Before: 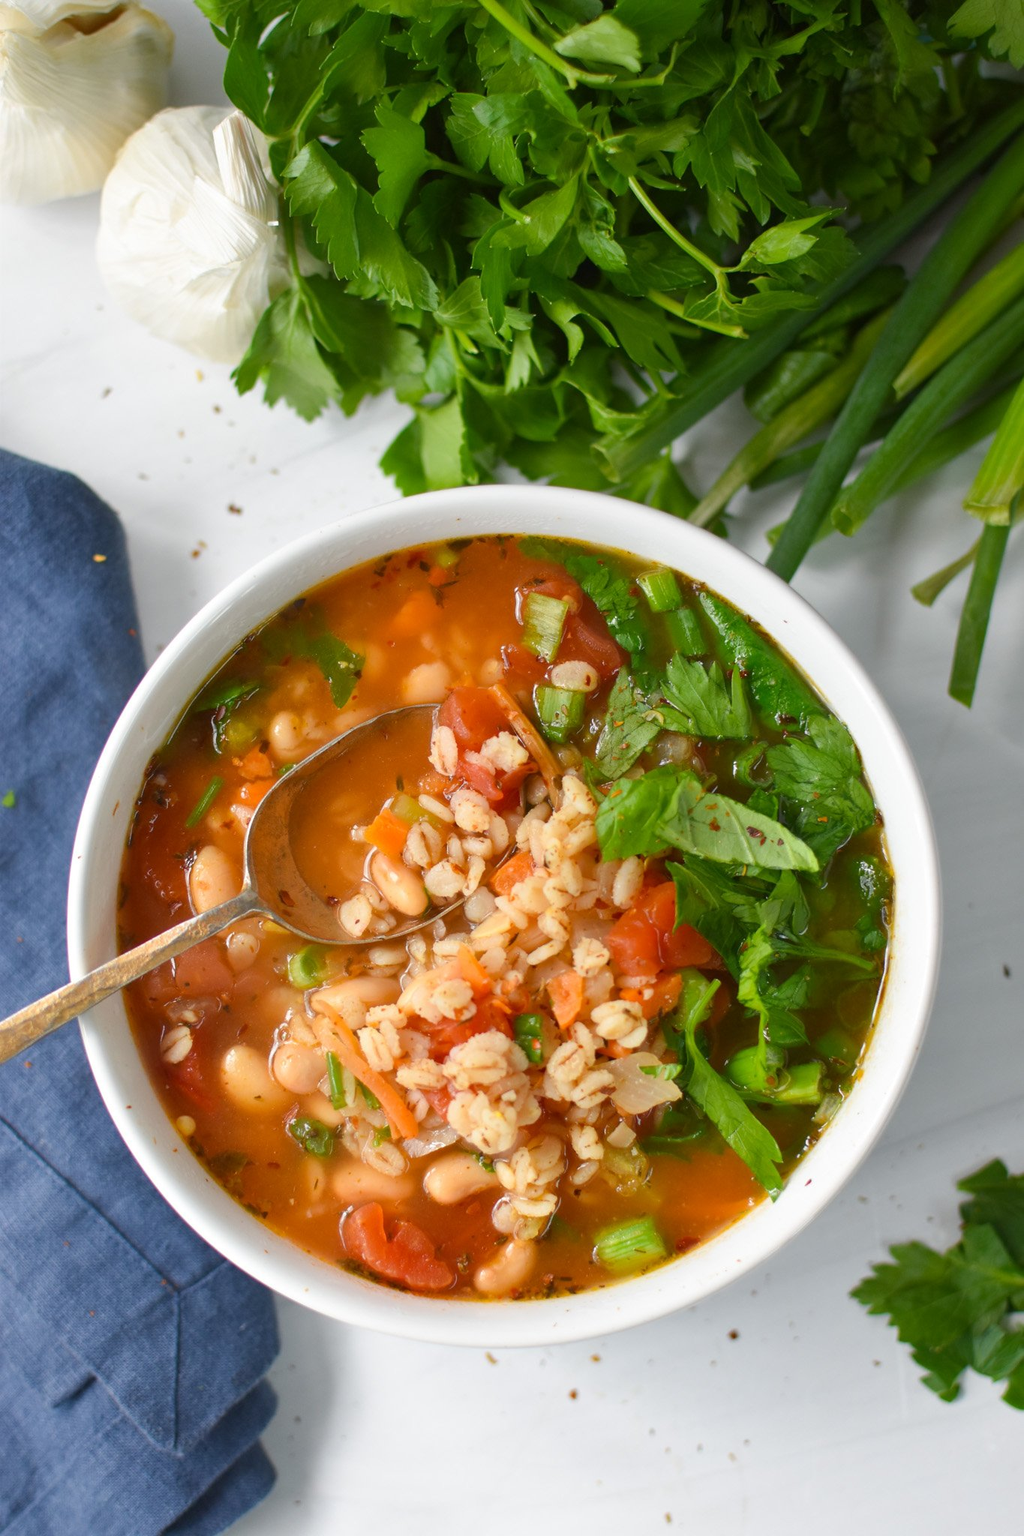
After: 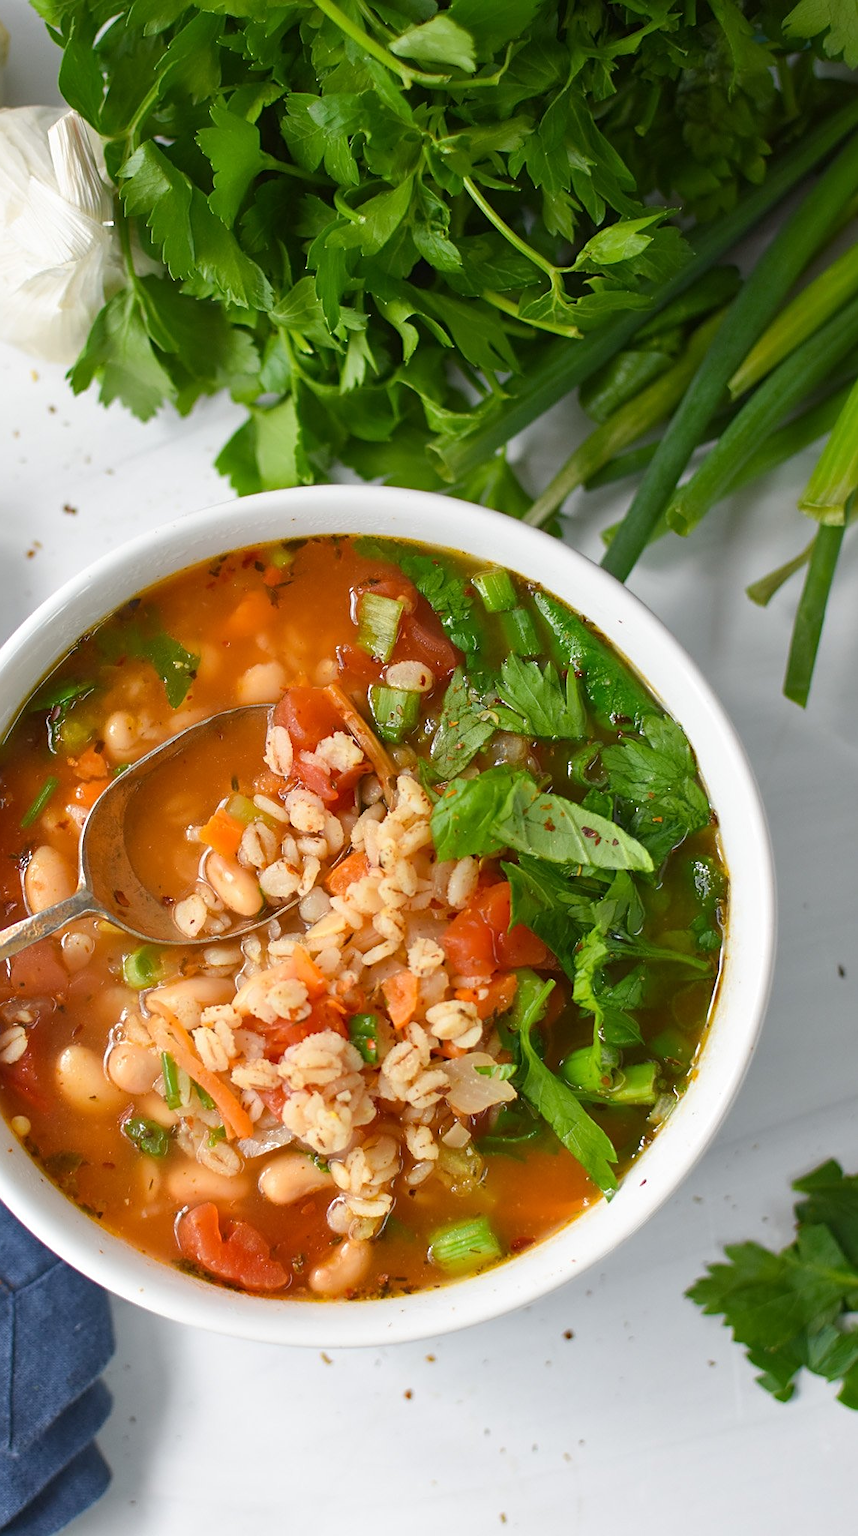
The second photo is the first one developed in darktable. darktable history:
crop: left 16.145%
sharpen: on, module defaults
